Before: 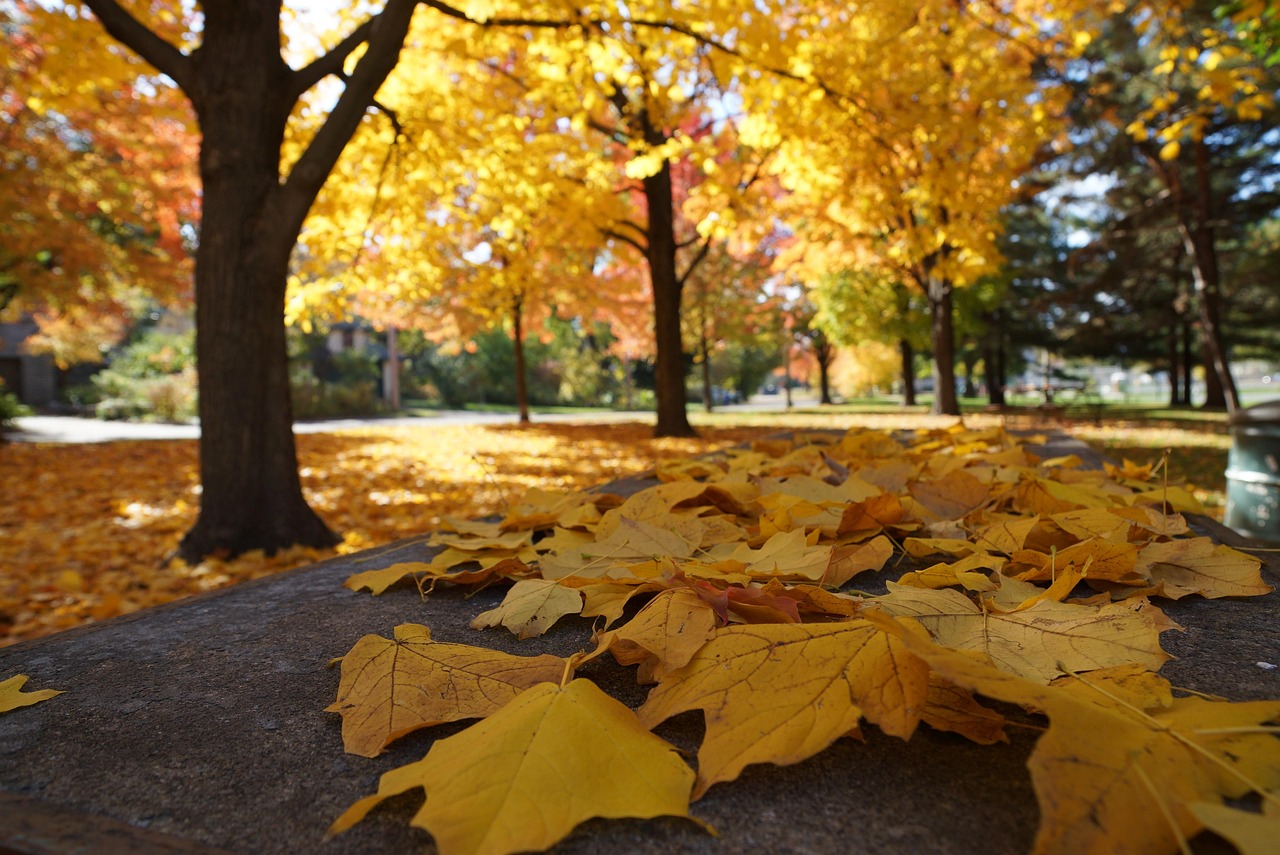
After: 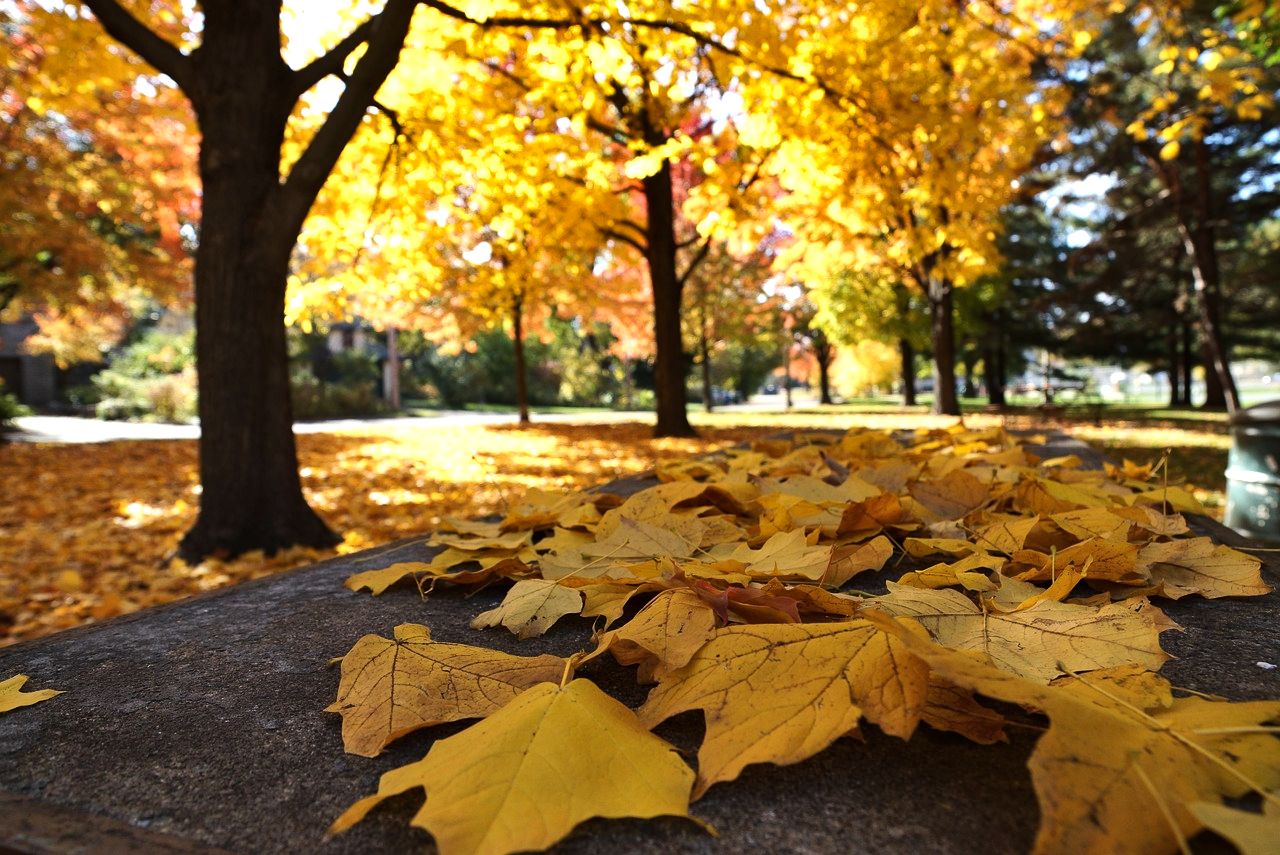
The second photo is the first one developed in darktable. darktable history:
shadows and highlights: soften with gaussian
tone equalizer: -8 EV -0.736 EV, -7 EV -0.71 EV, -6 EV -0.598 EV, -5 EV -0.379 EV, -3 EV 0.381 EV, -2 EV 0.6 EV, -1 EV 0.674 EV, +0 EV 0.723 EV, edges refinement/feathering 500, mask exposure compensation -1.57 EV, preserve details no
